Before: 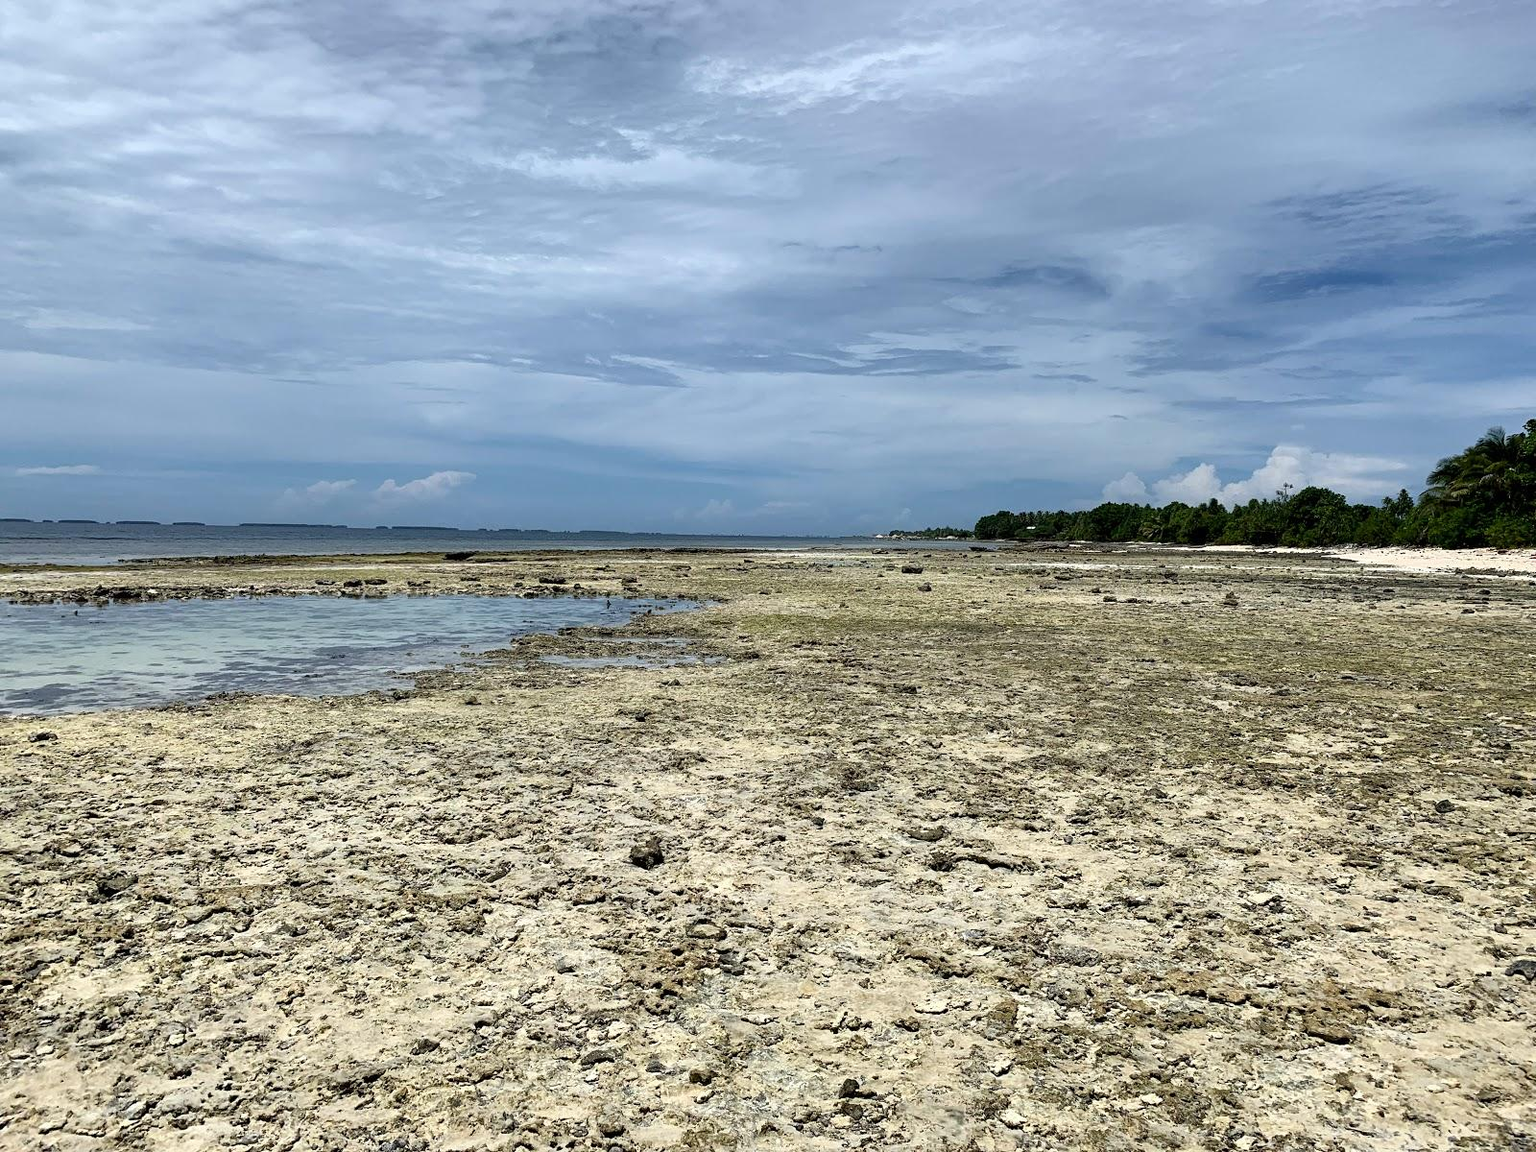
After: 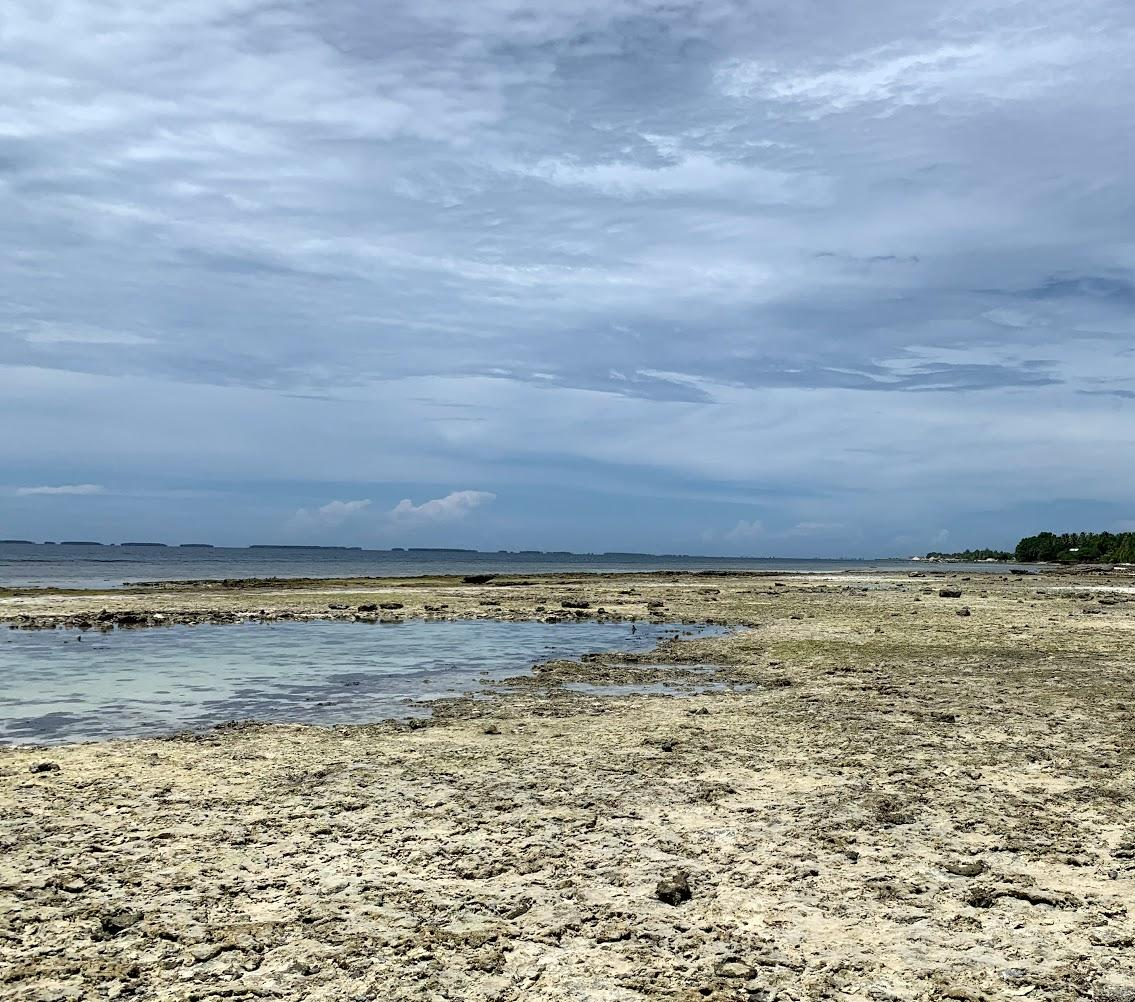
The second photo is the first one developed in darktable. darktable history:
crop: right 29.056%, bottom 16.357%
tone curve: preserve colors none
